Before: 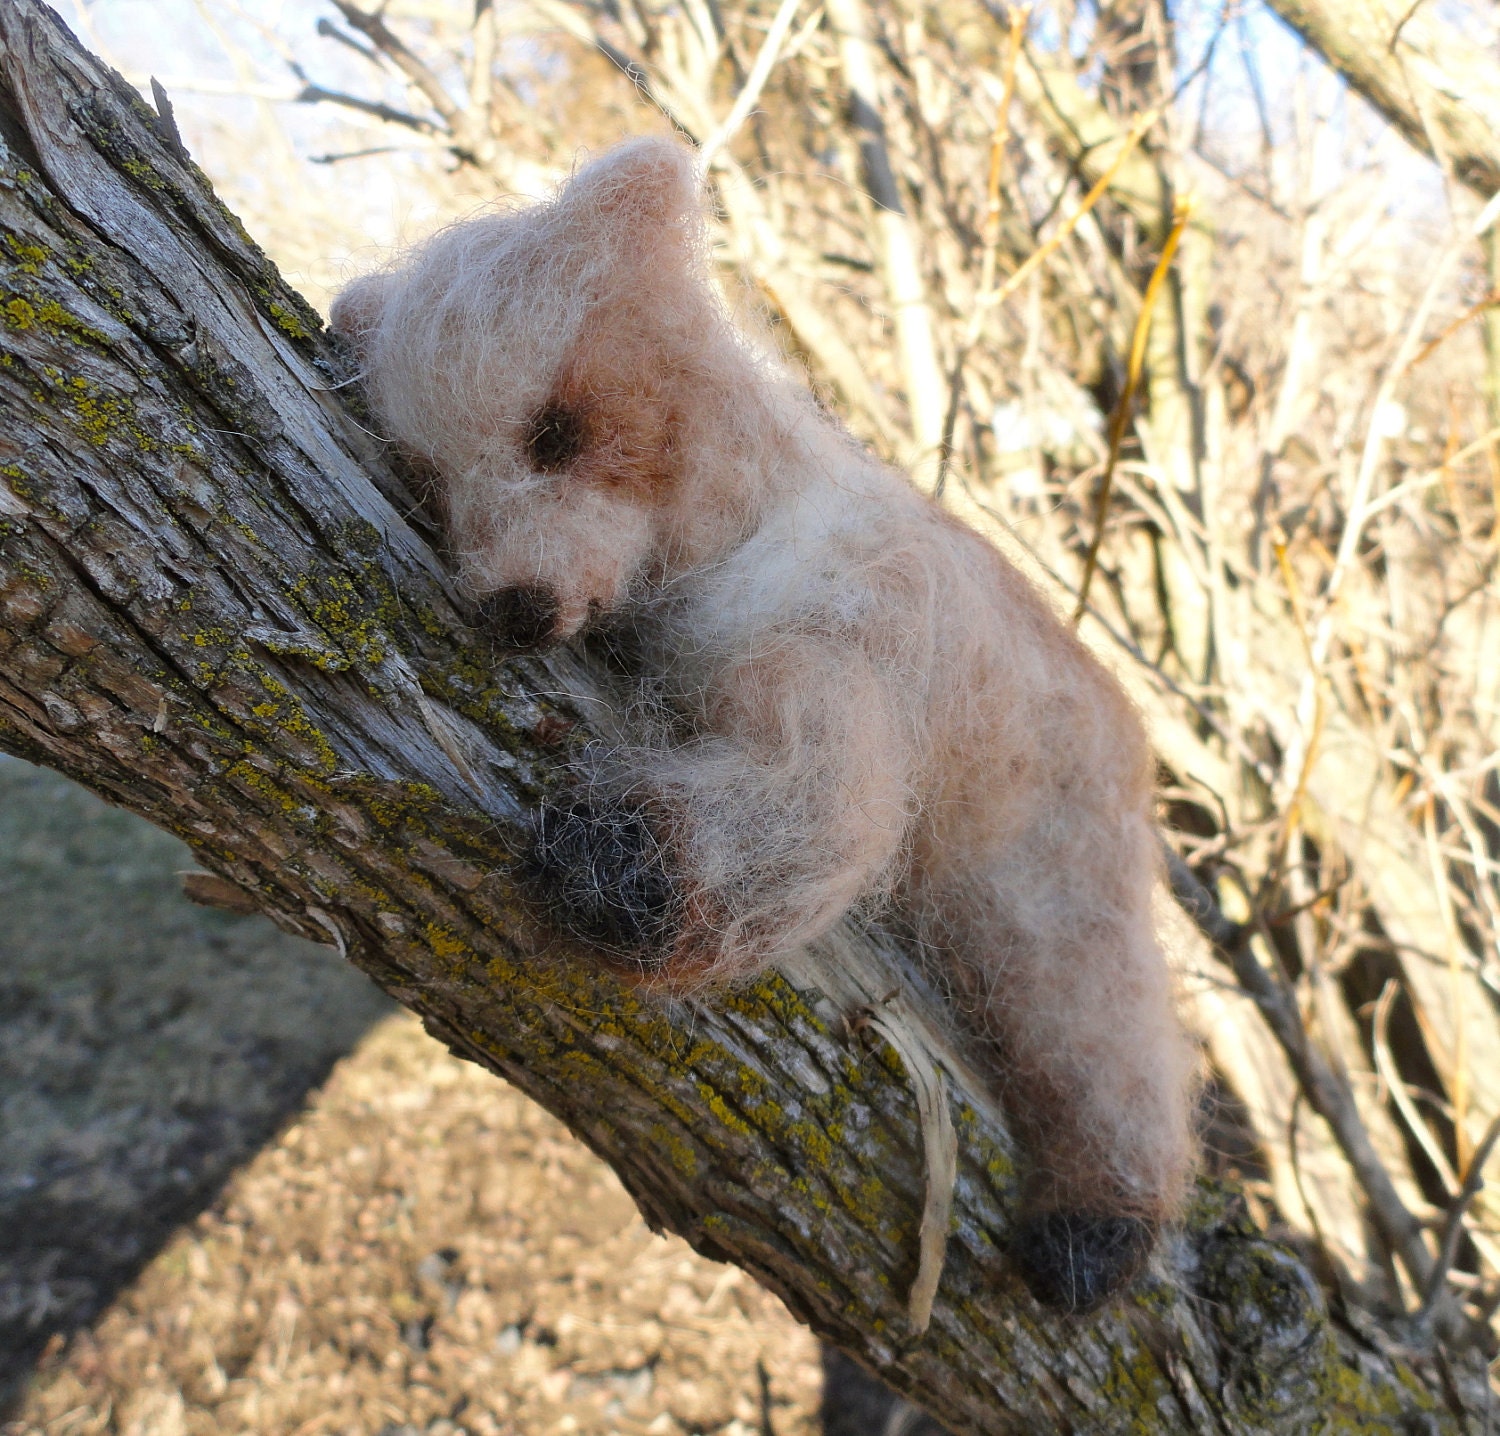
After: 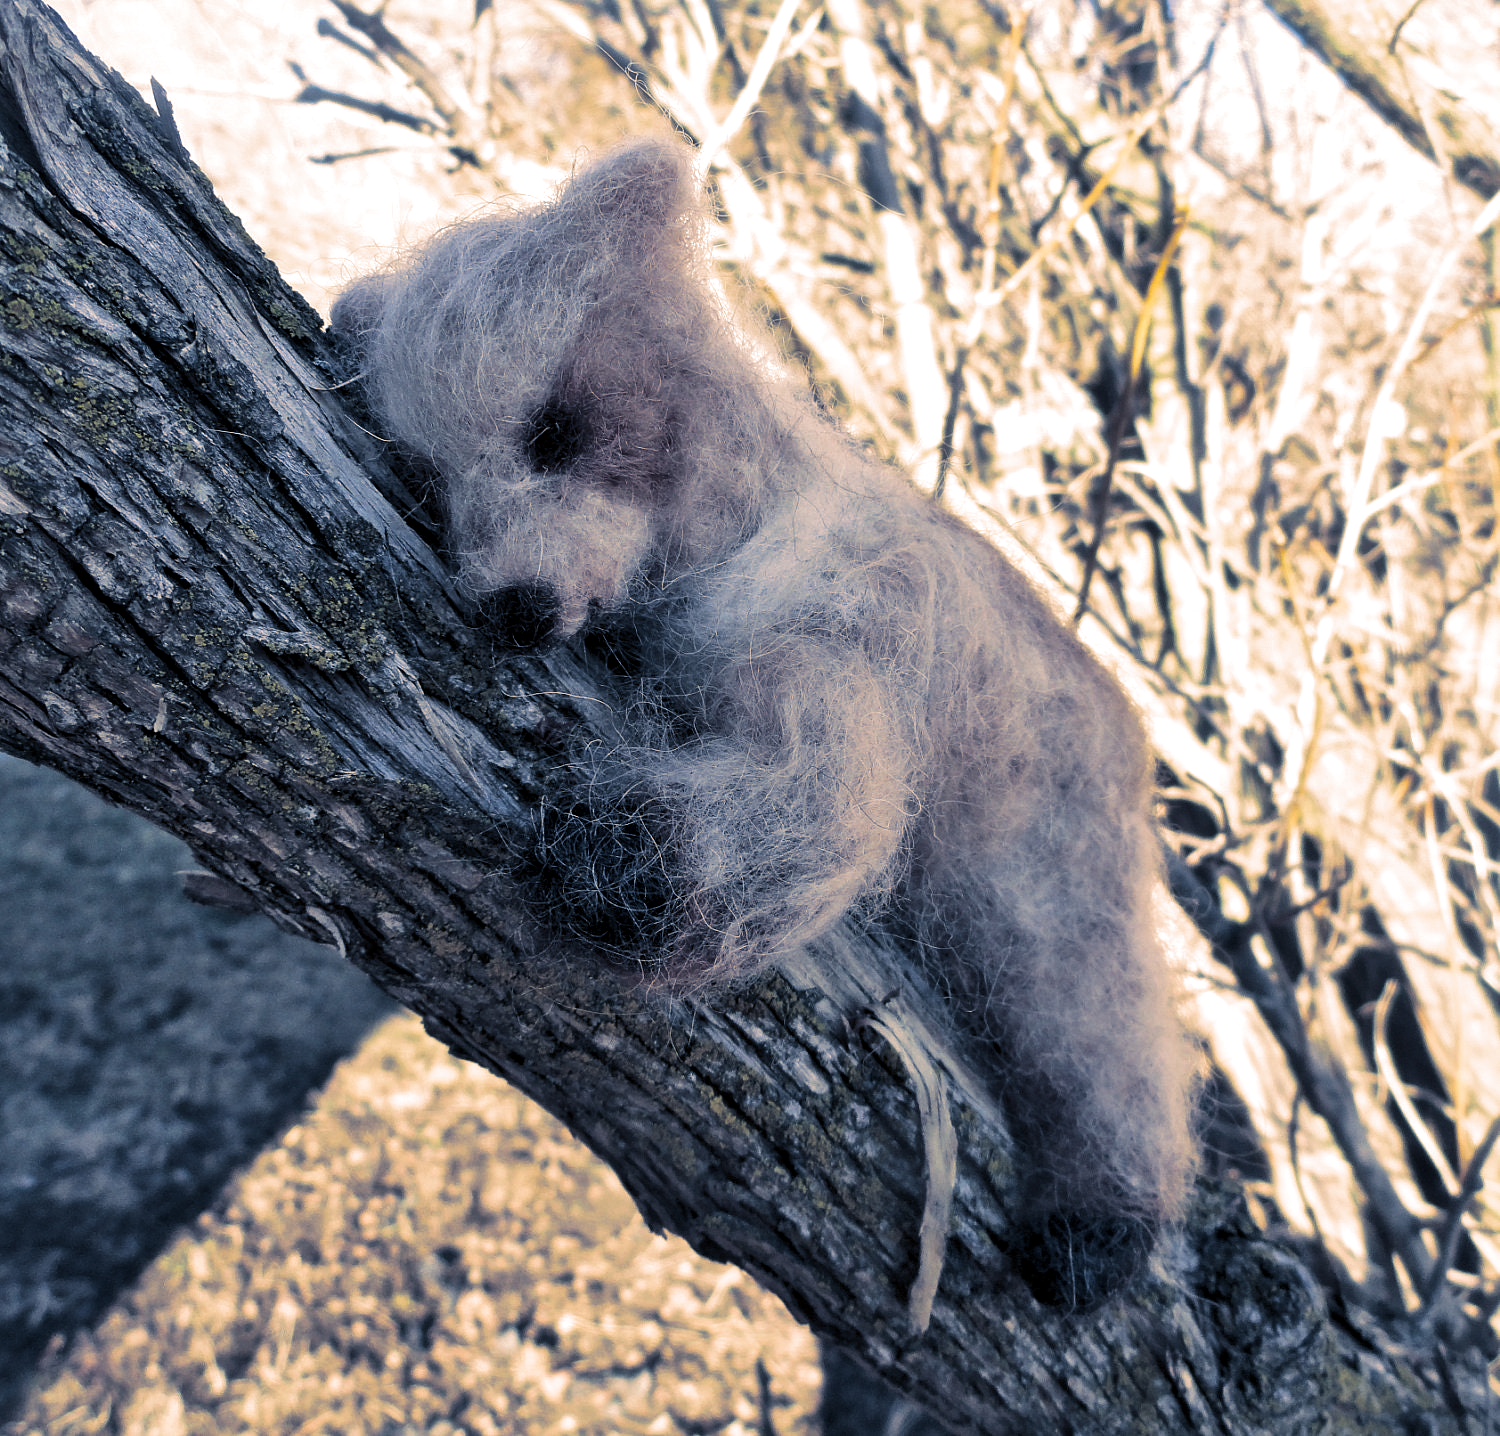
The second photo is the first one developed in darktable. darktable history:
contrast brightness saturation: saturation -0.05
local contrast: mode bilateral grid, contrast 25, coarseness 60, detail 151%, midtone range 0.2
split-toning: shadows › hue 226.8°, shadows › saturation 0.56, highlights › hue 28.8°, balance -40, compress 0%
